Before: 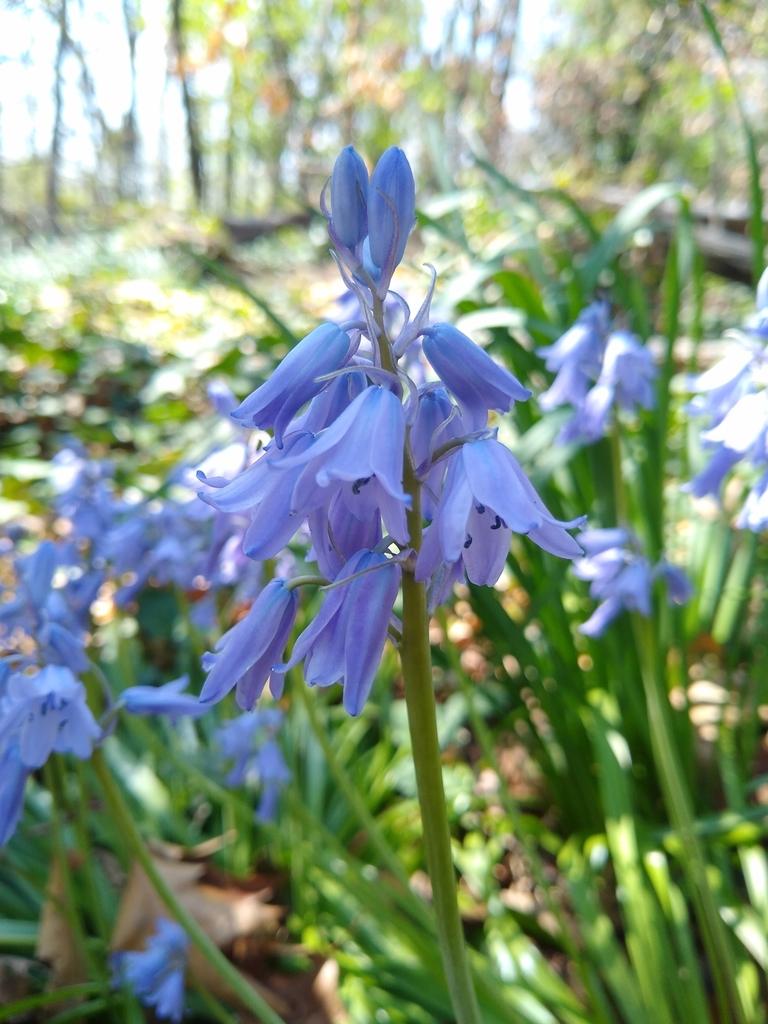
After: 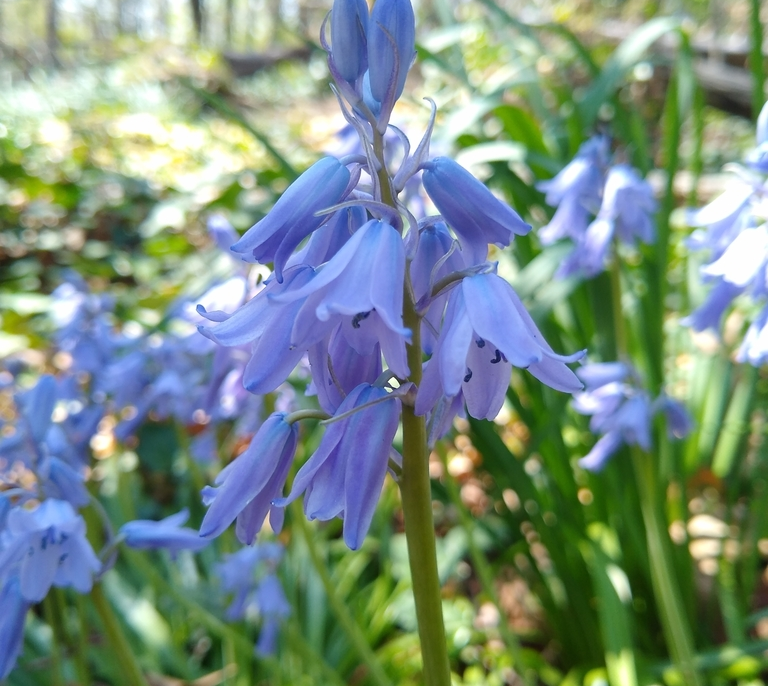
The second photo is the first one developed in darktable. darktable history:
crop: top 16.223%, bottom 16.77%
